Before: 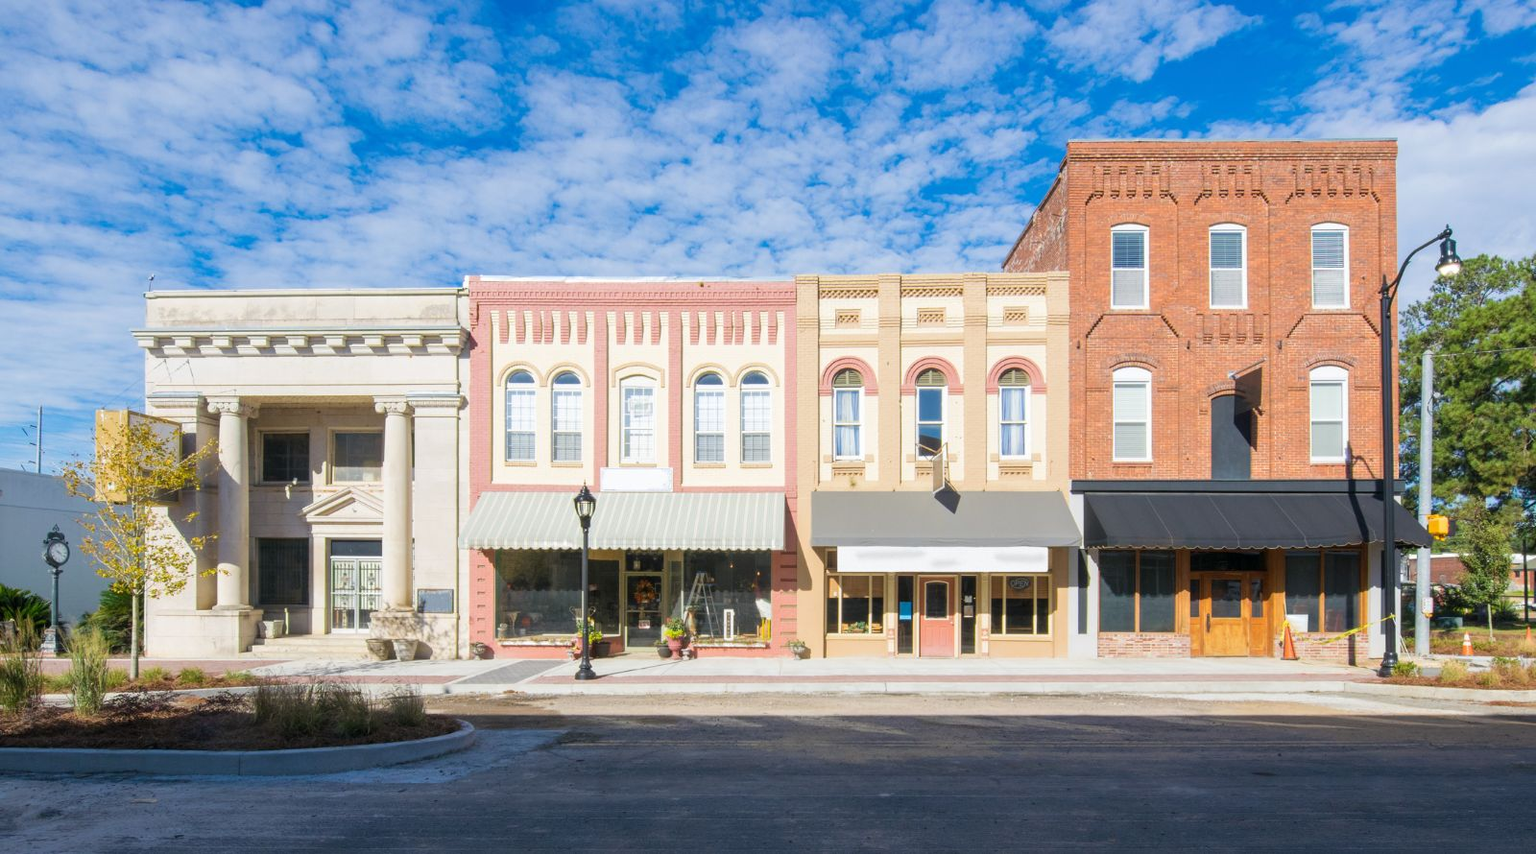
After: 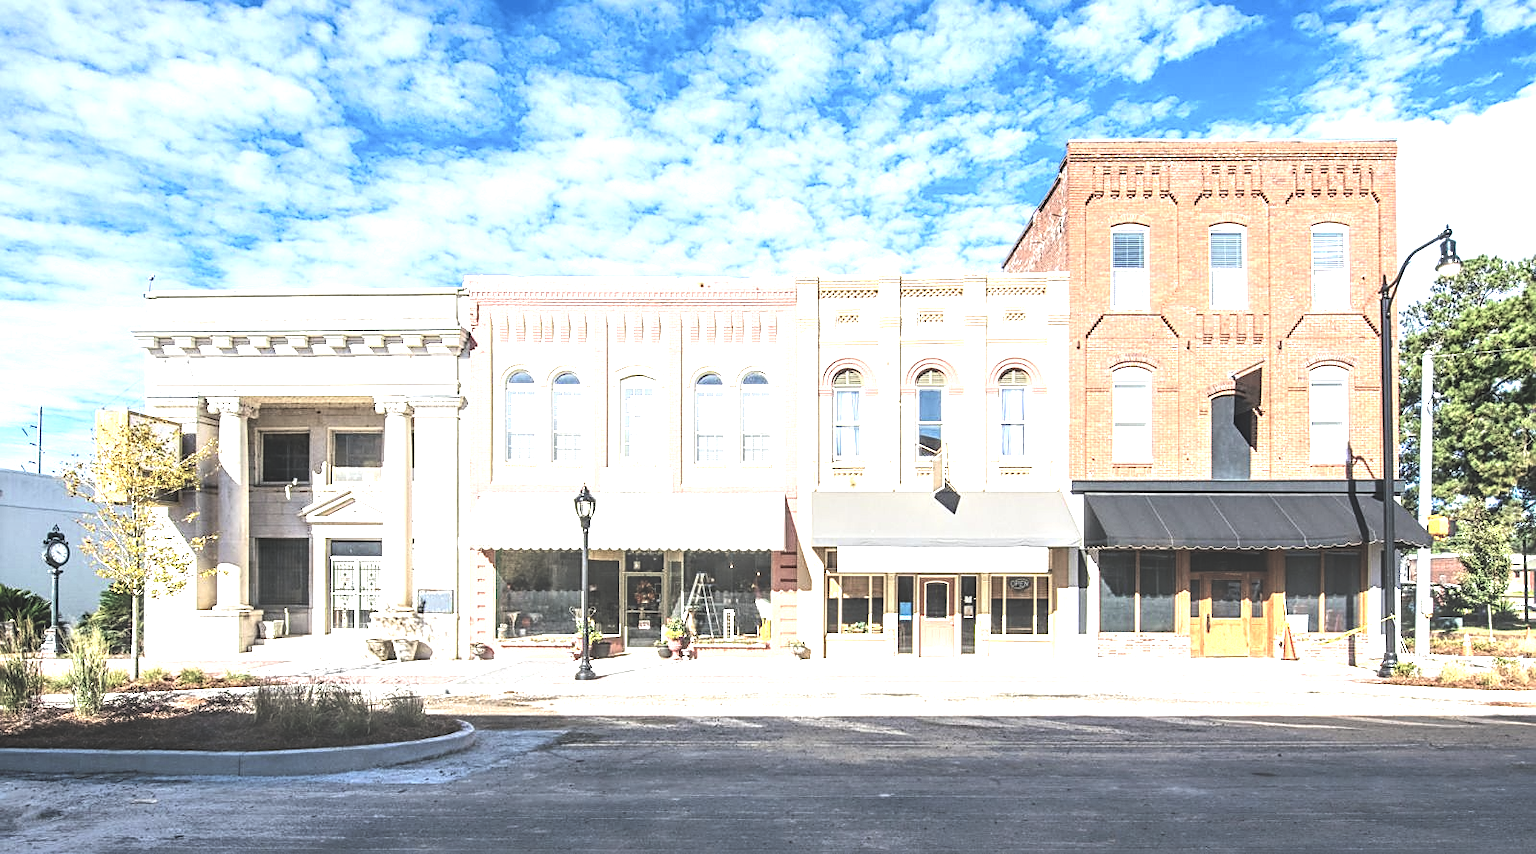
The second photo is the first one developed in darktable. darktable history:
shadows and highlights: shadows 0, highlights 40
exposure: black level correction -0.071, exposure 0.5 EV, compensate highlight preservation false
sharpen: on, module defaults
local contrast: detail 203%
tone equalizer: -8 EV -0.417 EV, -7 EV -0.389 EV, -6 EV -0.333 EV, -5 EV -0.222 EV, -3 EV 0.222 EV, -2 EV 0.333 EV, -1 EV 0.389 EV, +0 EV 0.417 EV, edges refinement/feathering 500, mask exposure compensation -1.57 EV, preserve details no
